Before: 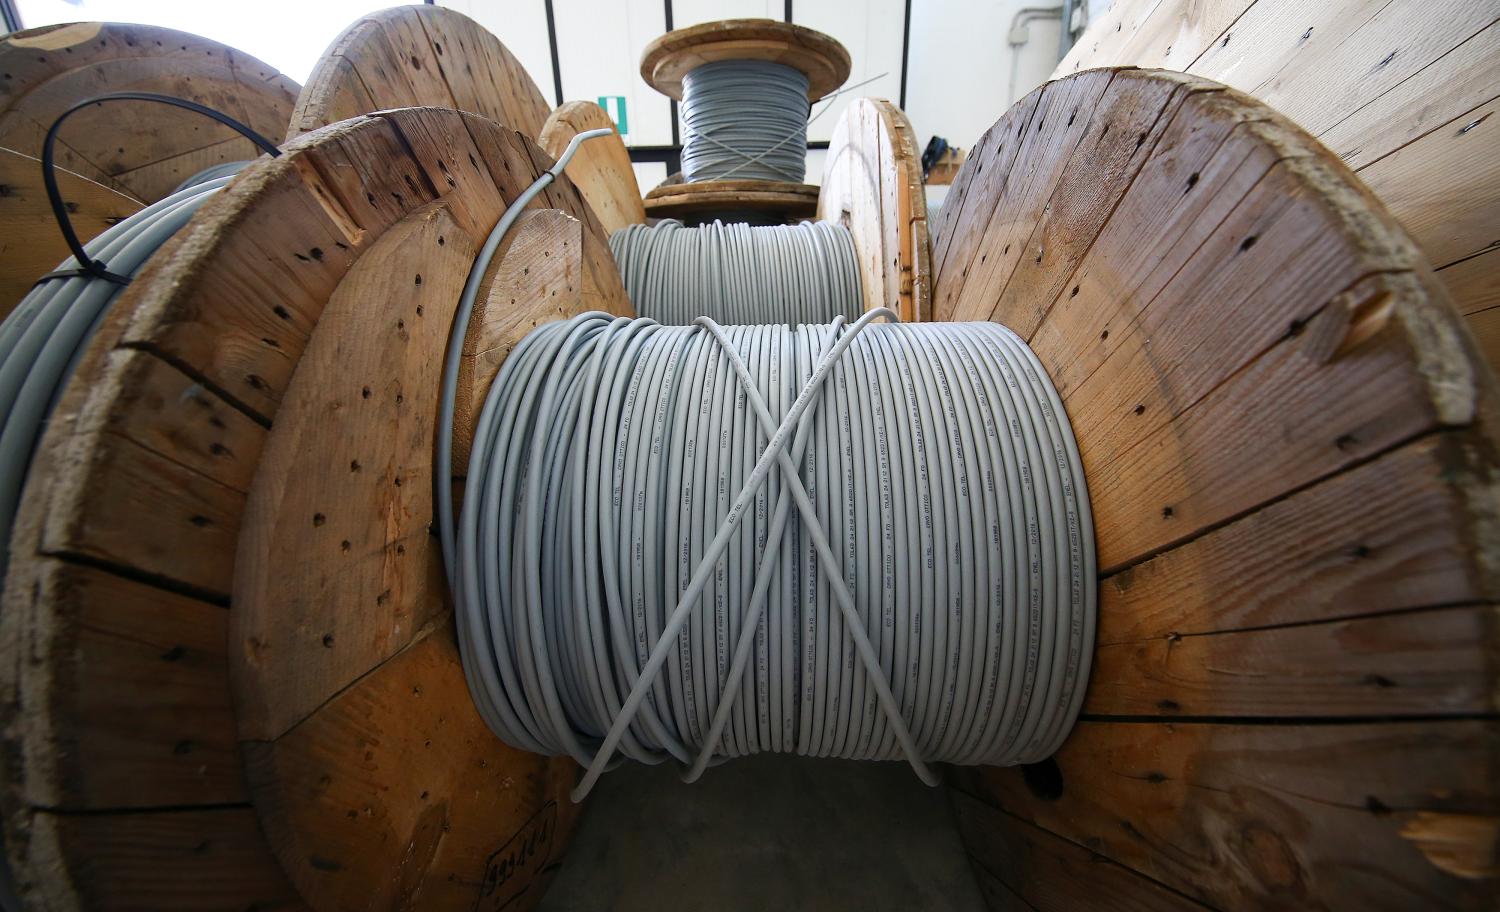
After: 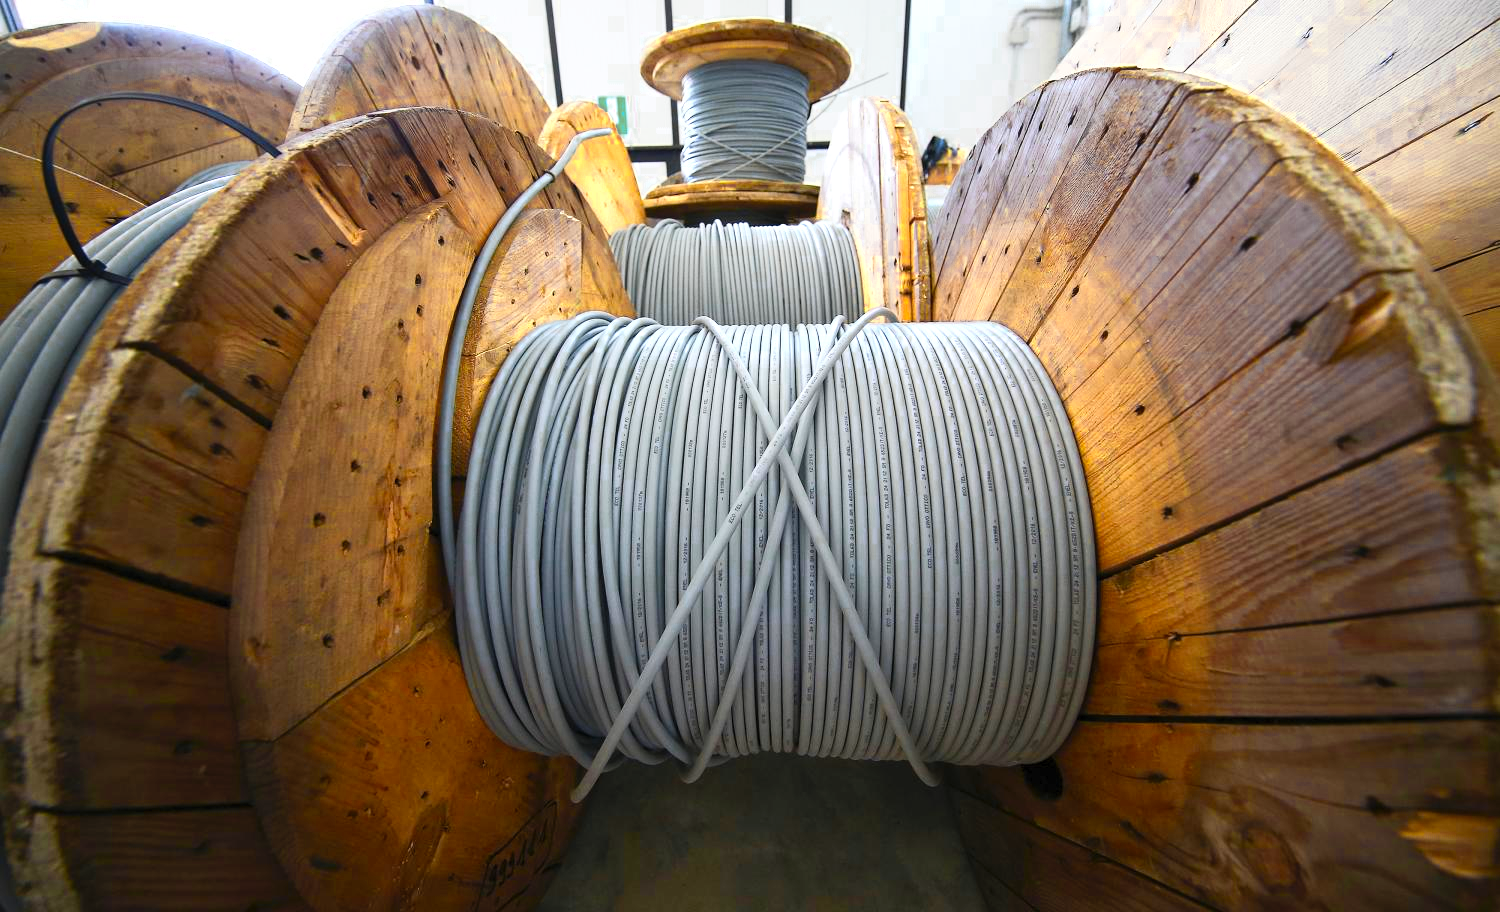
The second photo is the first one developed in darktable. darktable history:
contrast brightness saturation: contrast 0.197, brightness 0.199, saturation 0.81
color zones: curves: ch0 [(0.004, 0.306) (0.107, 0.448) (0.252, 0.656) (0.41, 0.398) (0.595, 0.515) (0.768, 0.628)]; ch1 [(0.07, 0.323) (0.151, 0.452) (0.252, 0.608) (0.346, 0.221) (0.463, 0.189) (0.61, 0.368) (0.735, 0.395) (0.921, 0.412)]; ch2 [(0, 0.476) (0.132, 0.512) (0.243, 0.512) (0.397, 0.48) (0.522, 0.376) (0.634, 0.536) (0.761, 0.46)]
